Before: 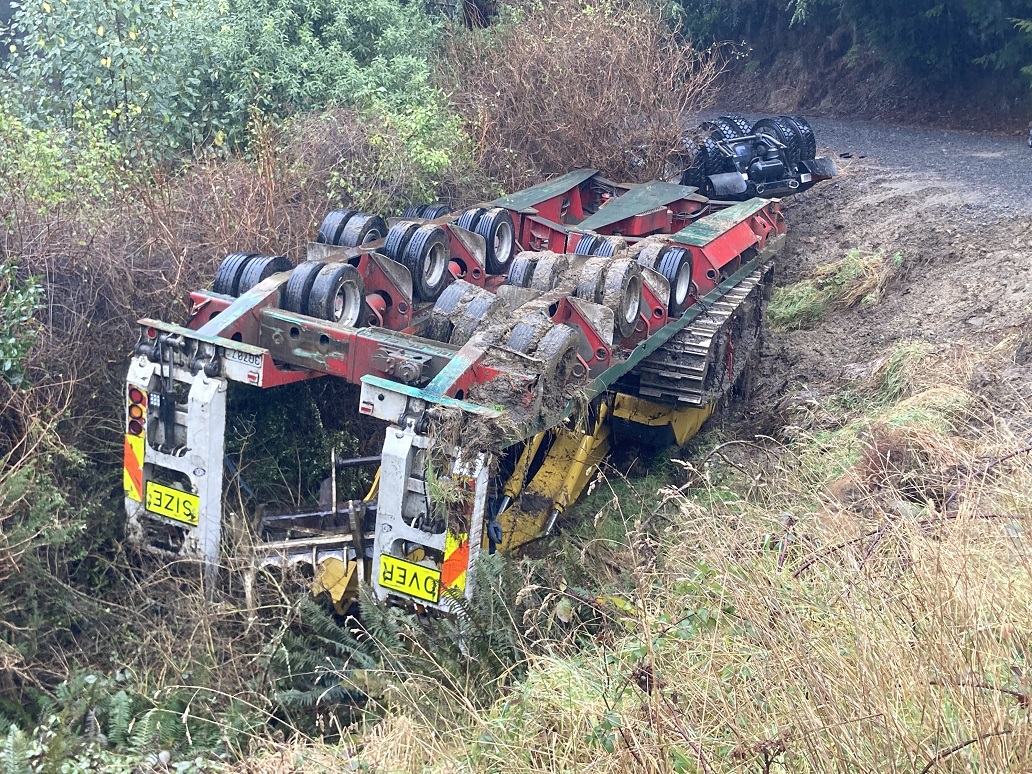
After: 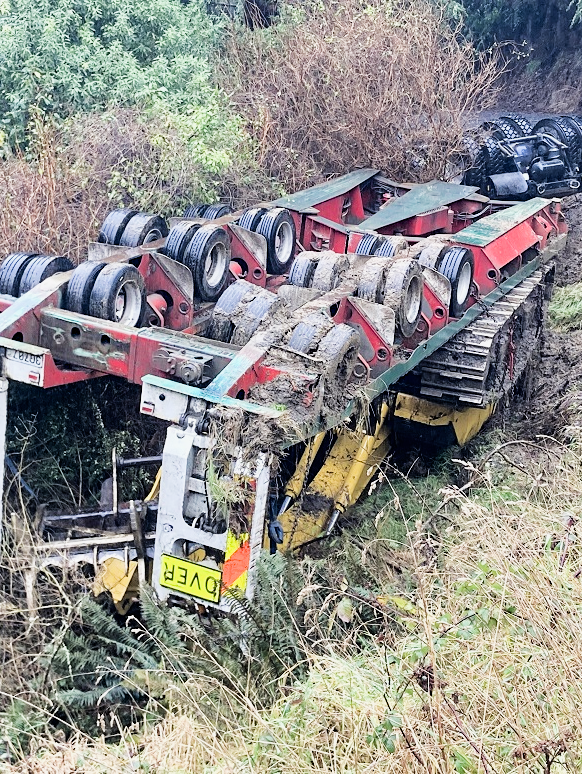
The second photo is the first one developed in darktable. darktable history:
exposure: black level correction 0, exposure 0.691 EV, compensate exposure bias true, compensate highlight preservation false
shadows and highlights: shadows 20.82, highlights -35.3, soften with gaussian
haze removal: strength 0.282, distance 0.249, compatibility mode true, adaptive false
crop: left 21.289%, right 22.27%
filmic rgb: black relative exposure -5.1 EV, white relative exposure 3.96 EV, threshold 5.96 EV, hardness 2.88, contrast 1.297, highlights saturation mix -31.06%, enable highlight reconstruction true
